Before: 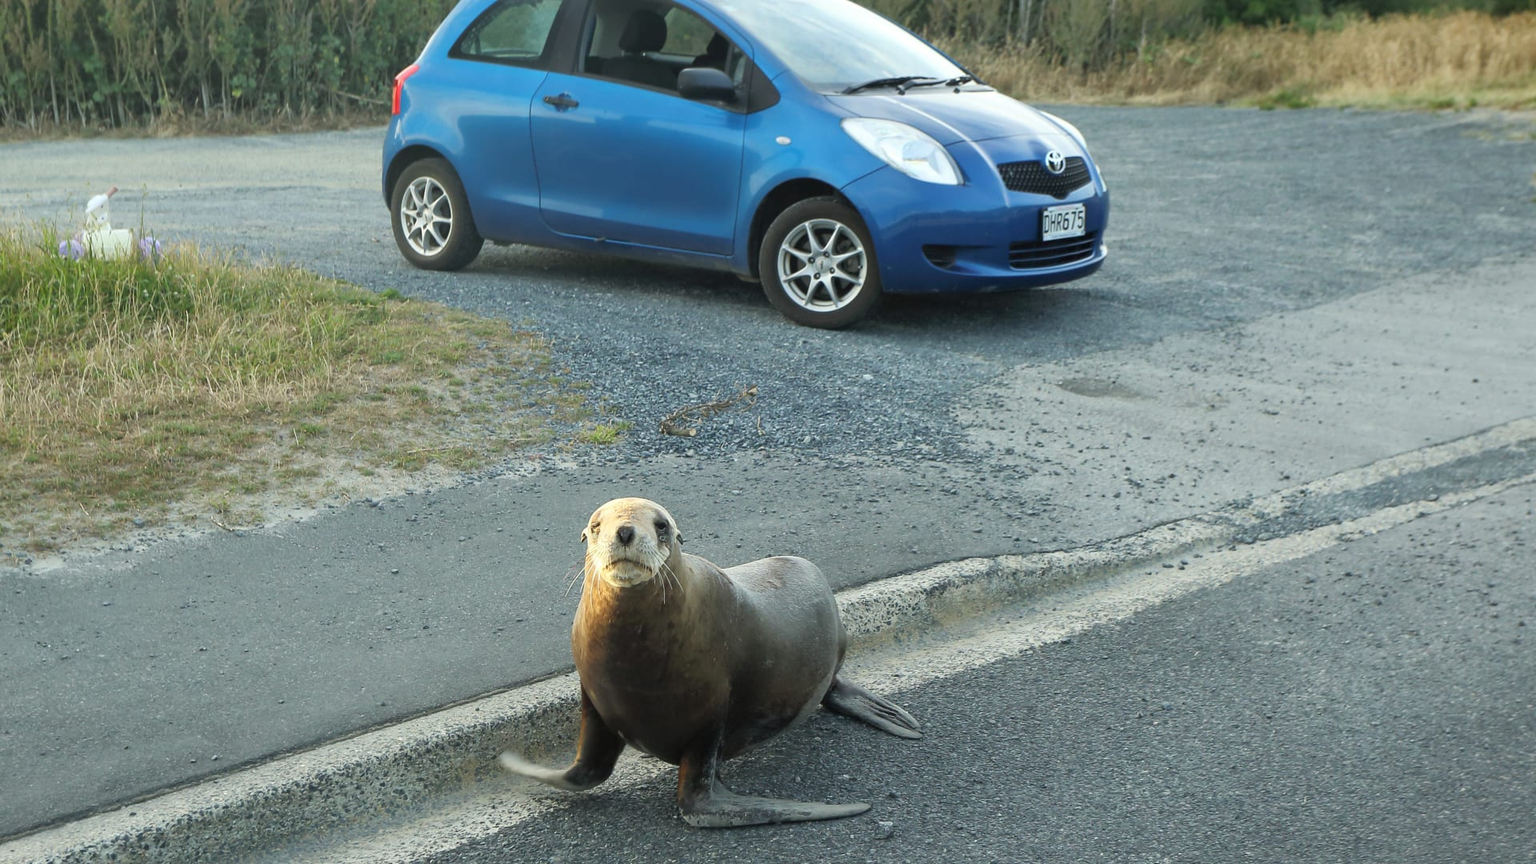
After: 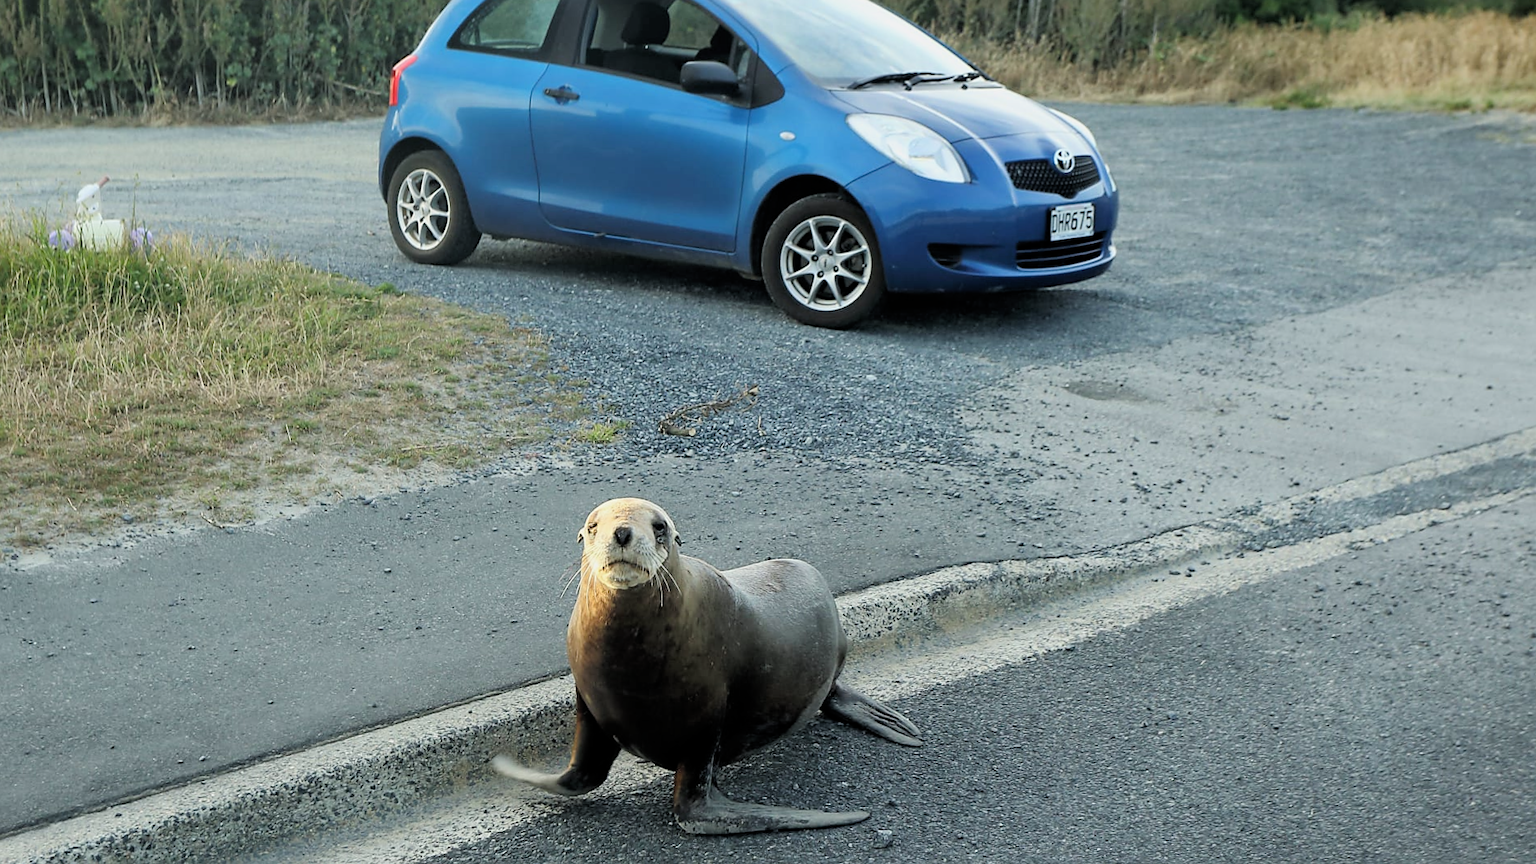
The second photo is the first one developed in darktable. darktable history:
crop and rotate: angle -0.567°
filmic rgb: black relative exposure -6.29 EV, white relative exposure 2.8 EV, target black luminance 0%, hardness 4.57, latitude 67.58%, contrast 1.283, shadows ↔ highlights balance -3.41%
sharpen: radius 1.868, amount 0.407, threshold 1.26
color balance rgb: power › chroma 0.473%, power › hue 258.87°, perceptual saturation grading › global saturation 0.589%, contrast -10.16%
